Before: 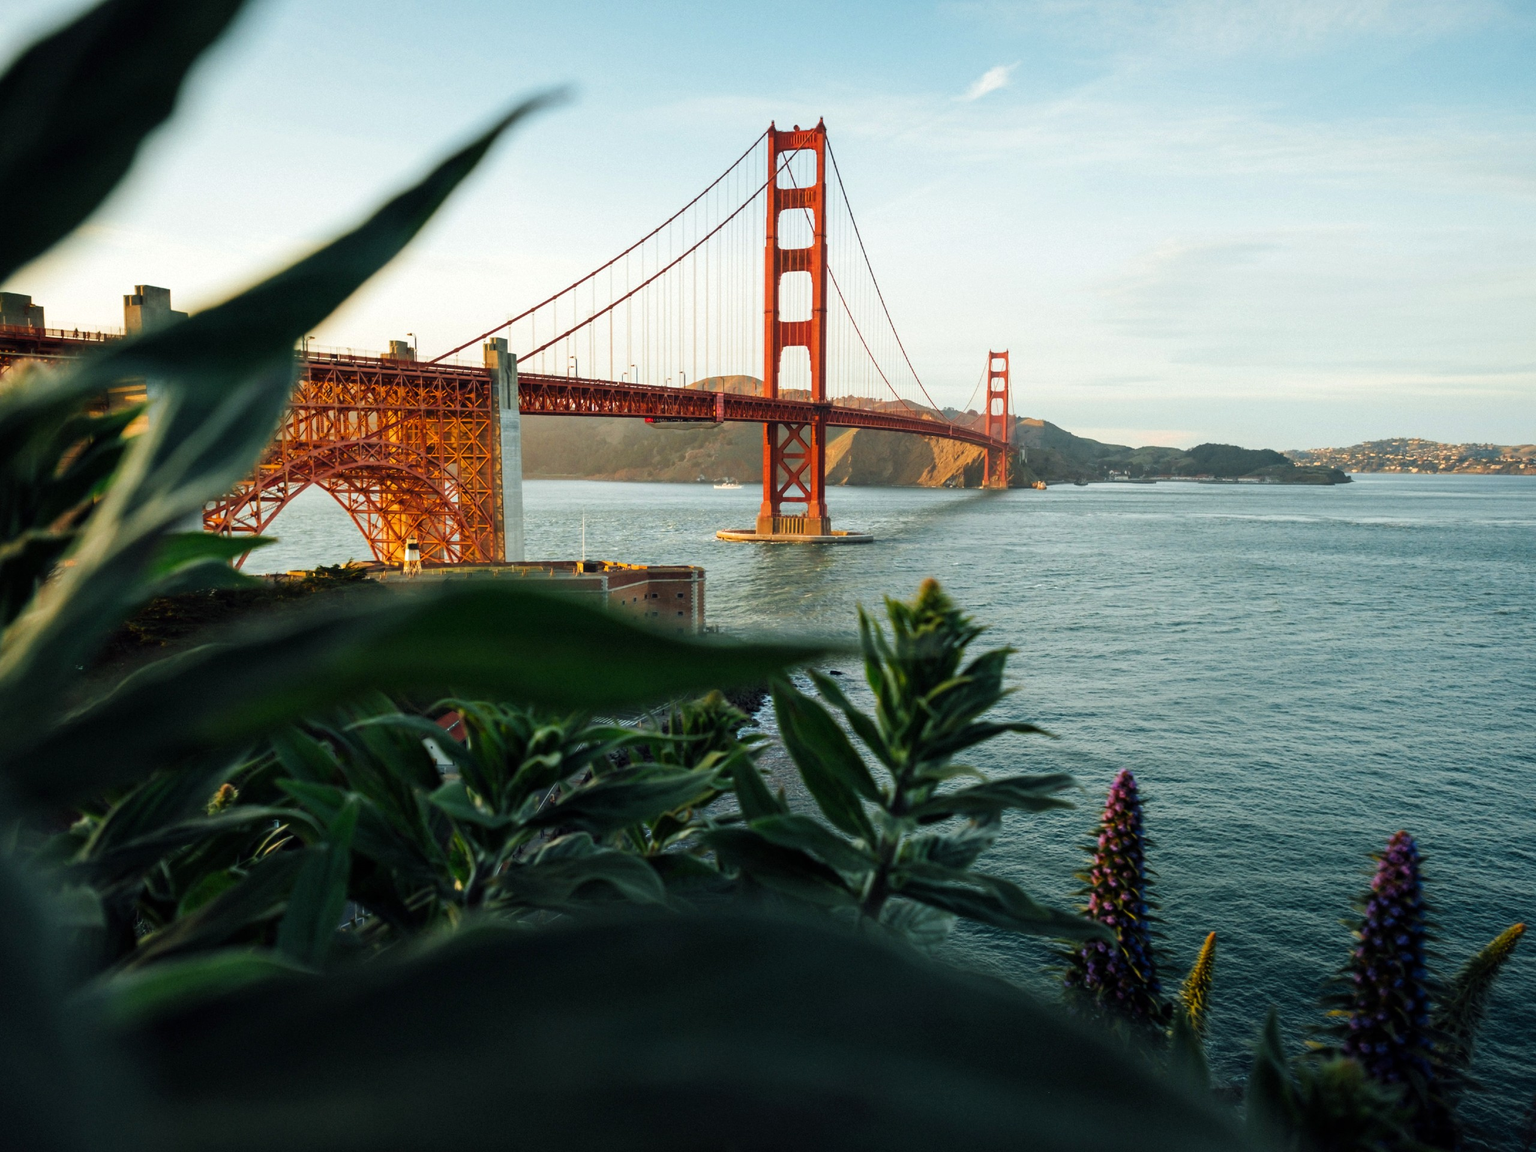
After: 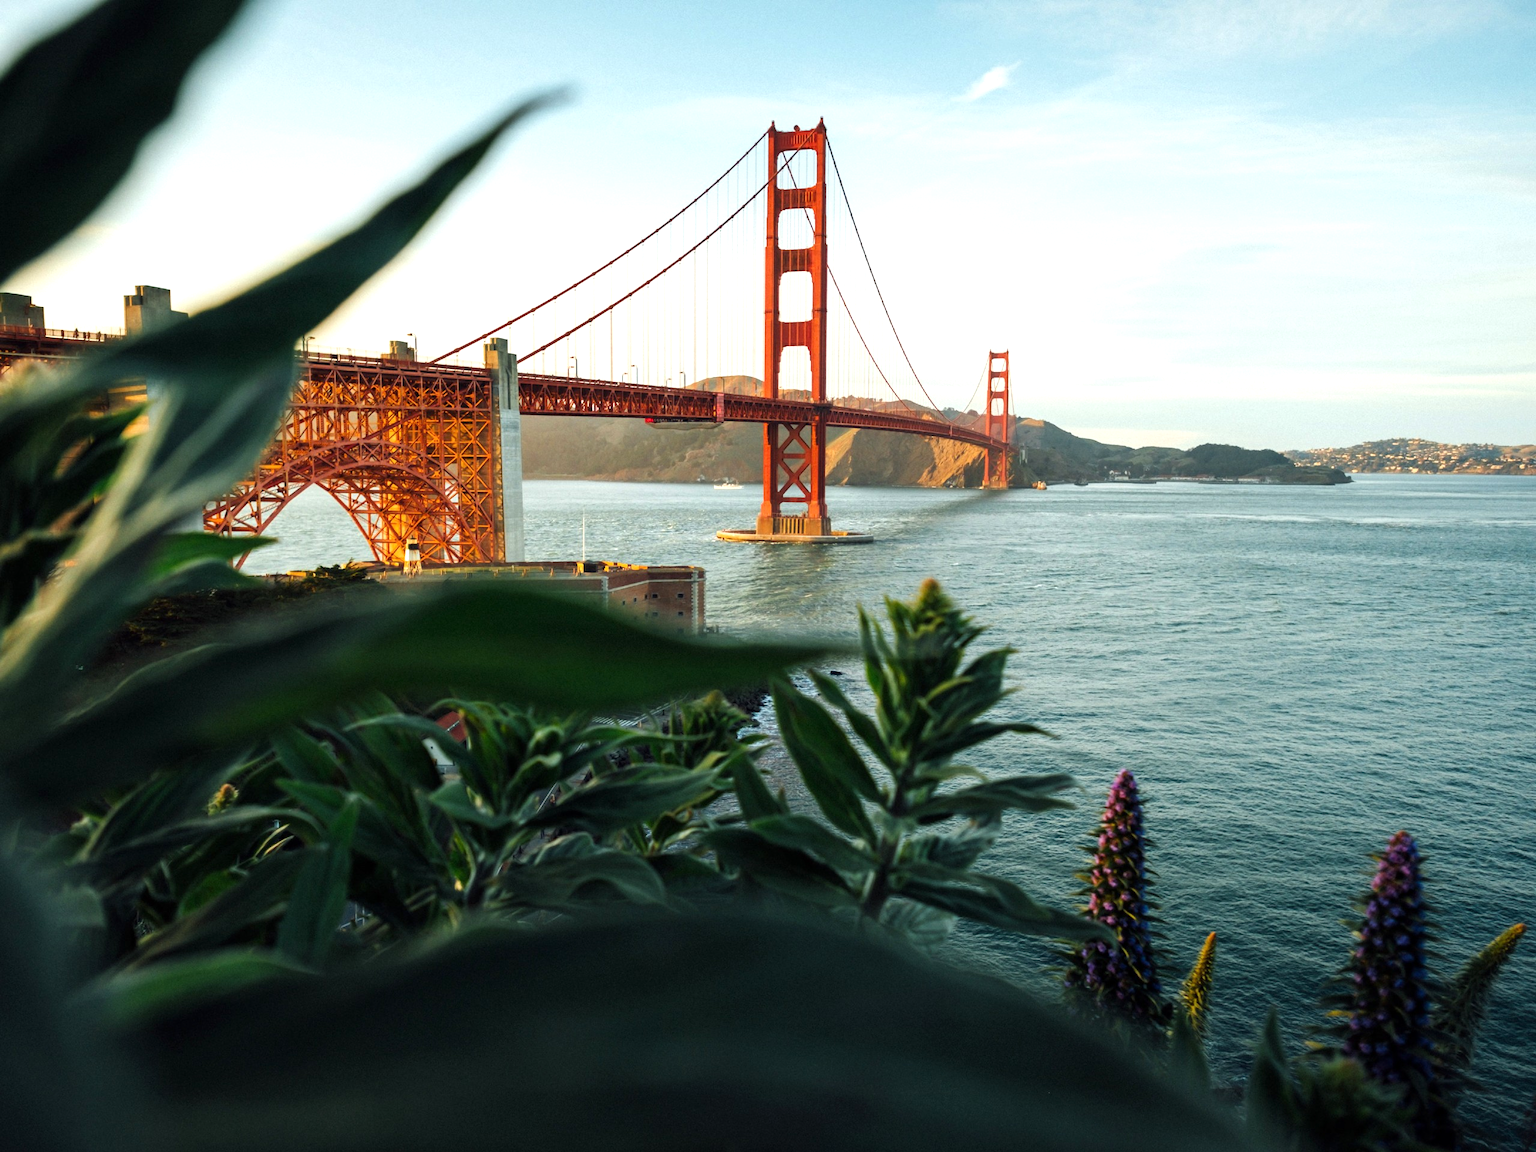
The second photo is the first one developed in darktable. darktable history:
exposure: exposure 0.371 EV, compensate highlight preservation false
shadows and highlights: shadows 2.46, highlights -17.13, soften with gaussian
